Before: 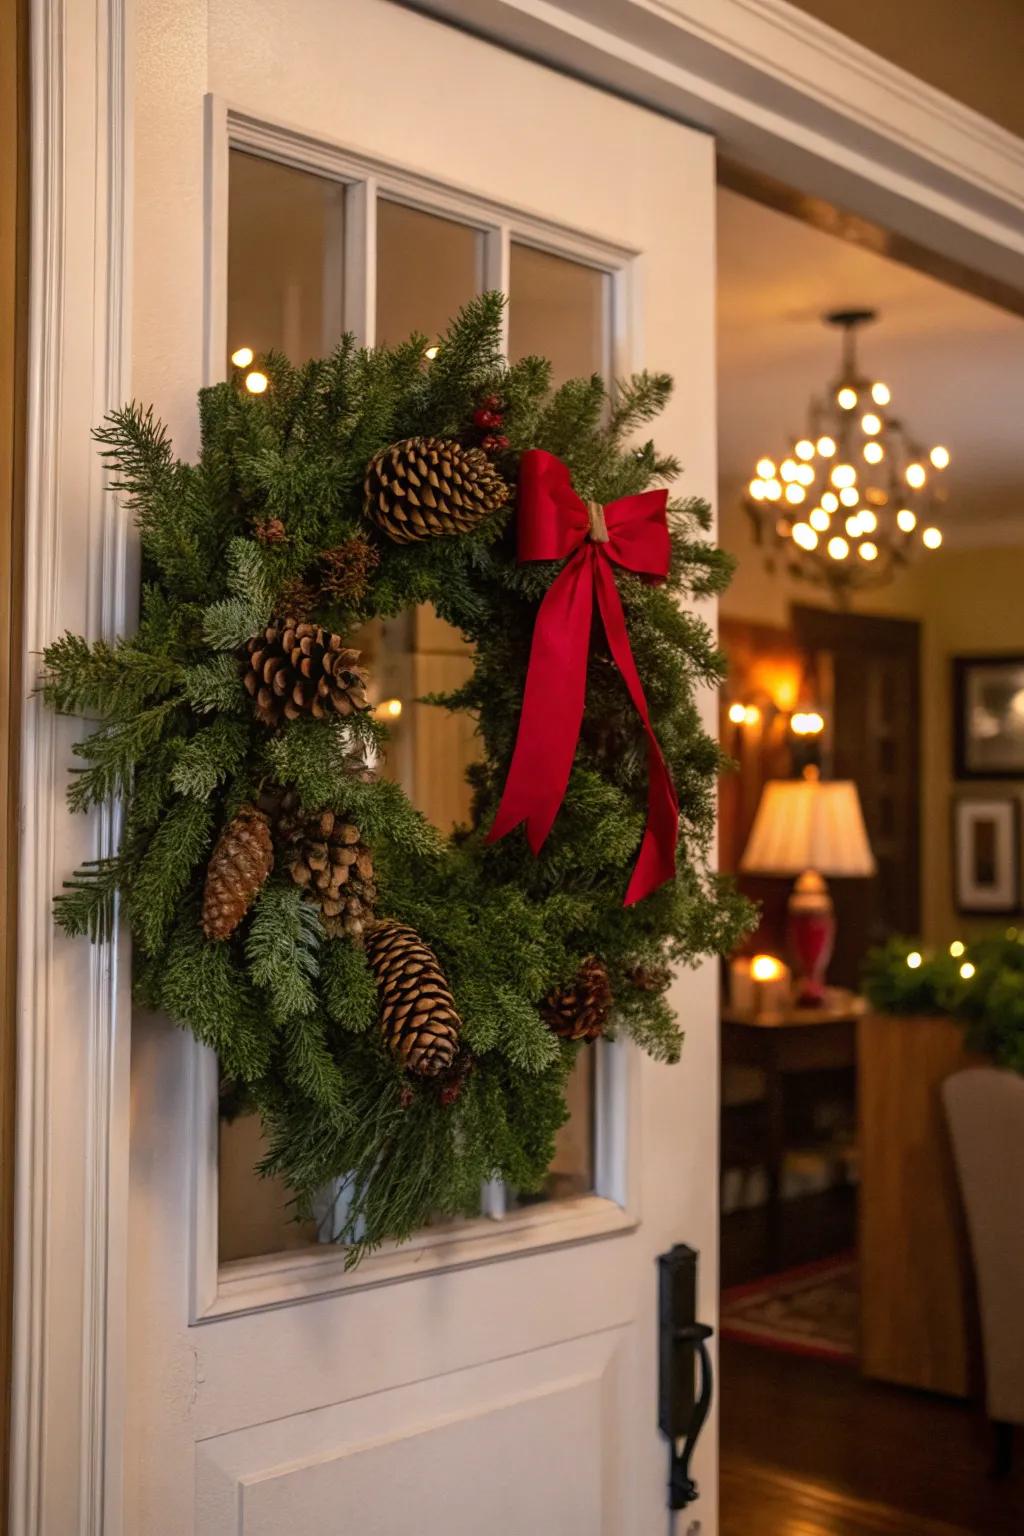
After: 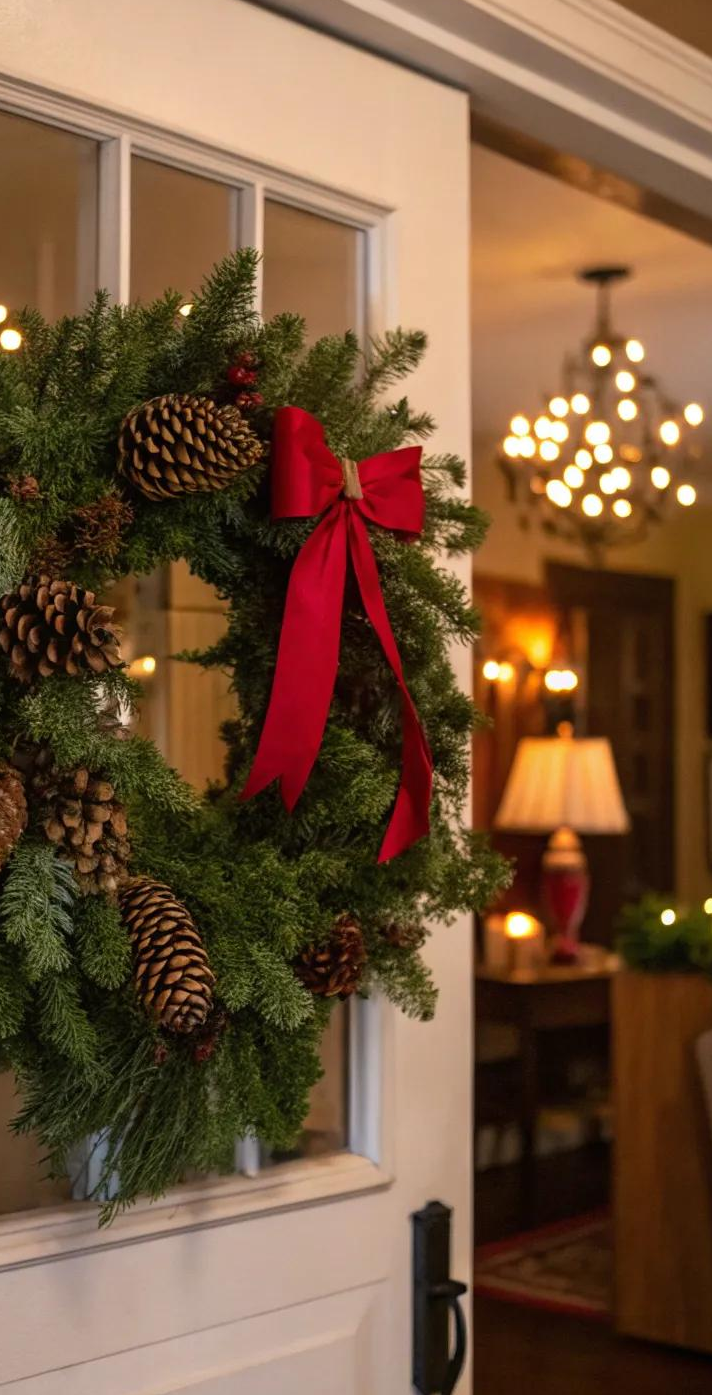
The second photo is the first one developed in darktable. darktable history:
crop and rotate: left 24.034%, top 2.838%, right 6.406%, bottom 6.299%
